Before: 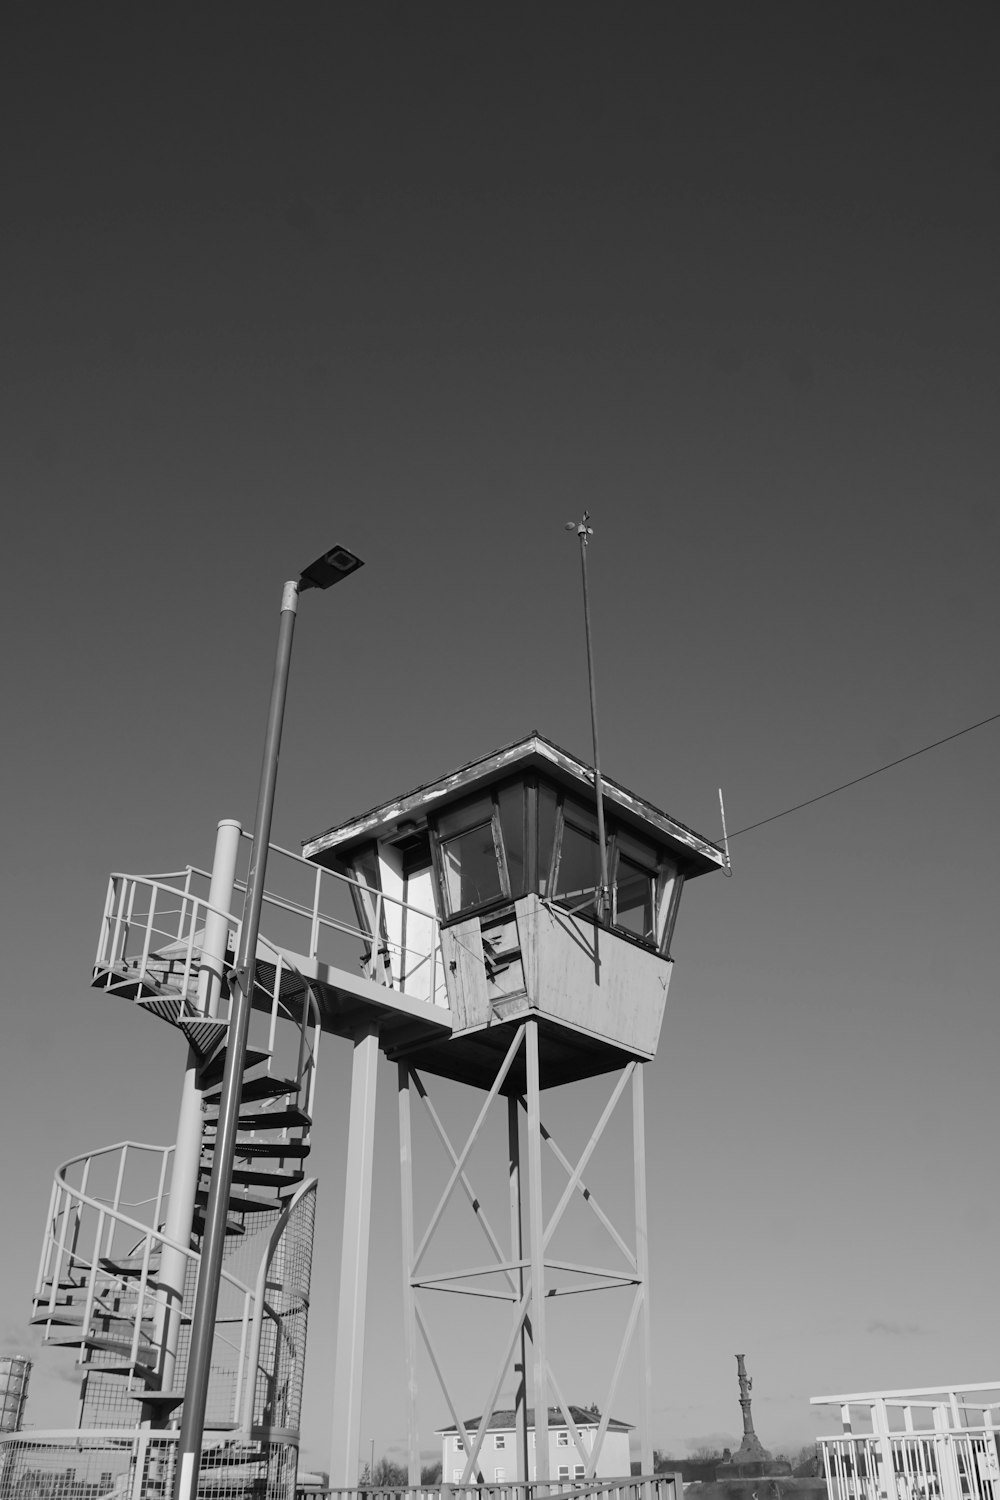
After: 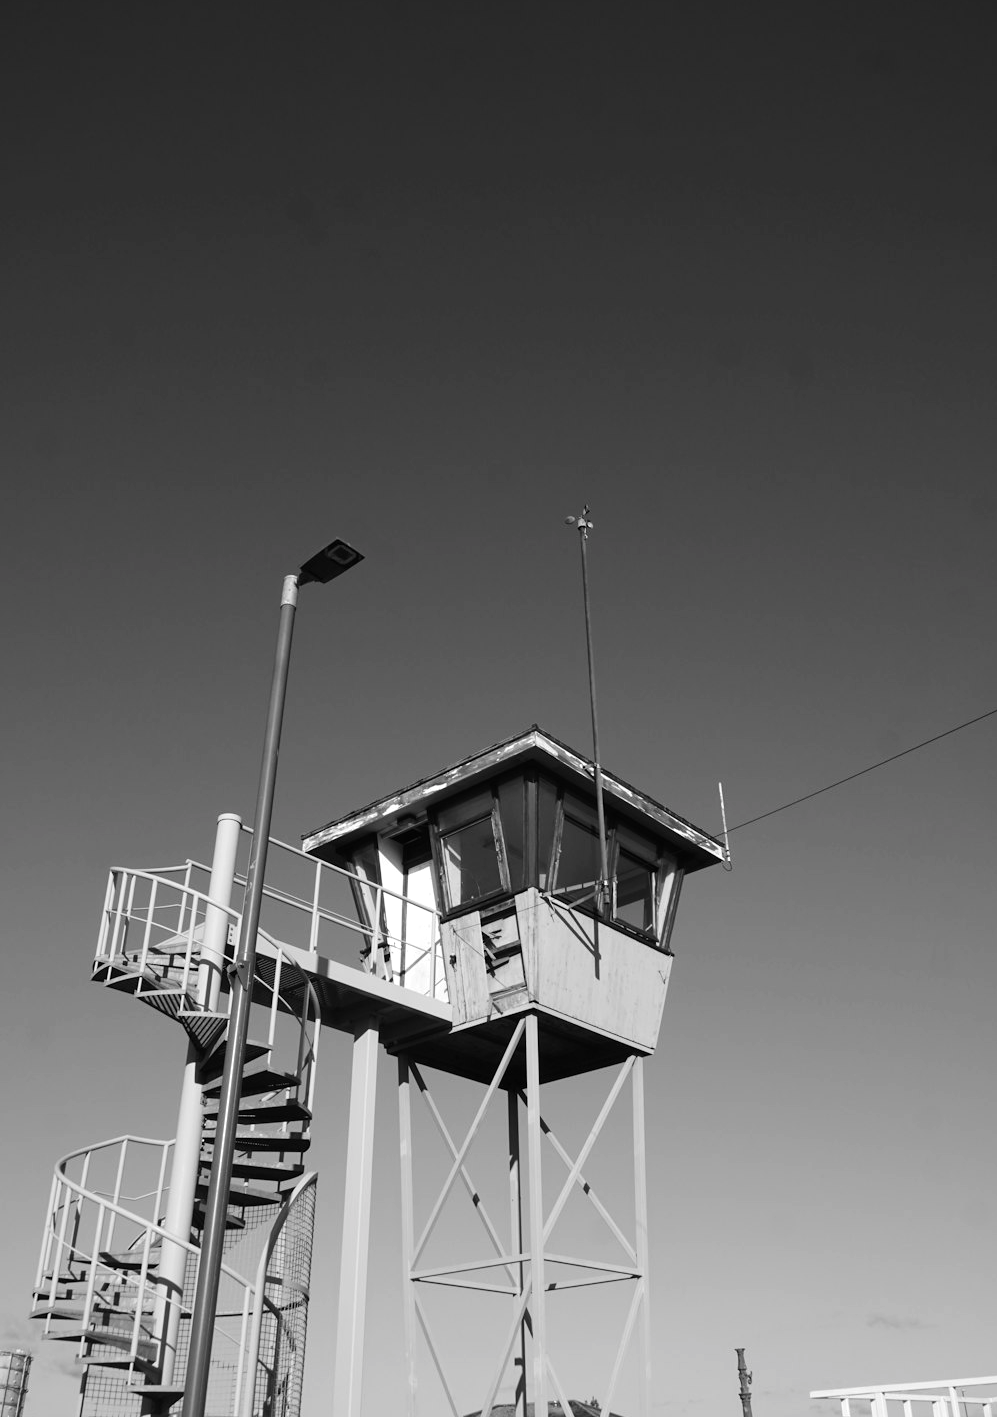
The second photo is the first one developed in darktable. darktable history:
tone equalizer: -8 EV -0.45 EV, -7 EV -0.367 EV, -6 EV -0.367 EV, -5 EV -0.197 EV, -3 EV 0.243 EV, -2 EV 0.341 EV, -1 EV 0.375 EV, +0 EV 0.436 EV, edges refinement/feathering 500, mask exposure compensation -1.57 EV, preserve details no
crop: top 0.429%, right 0.264%, bottom 5.09%
